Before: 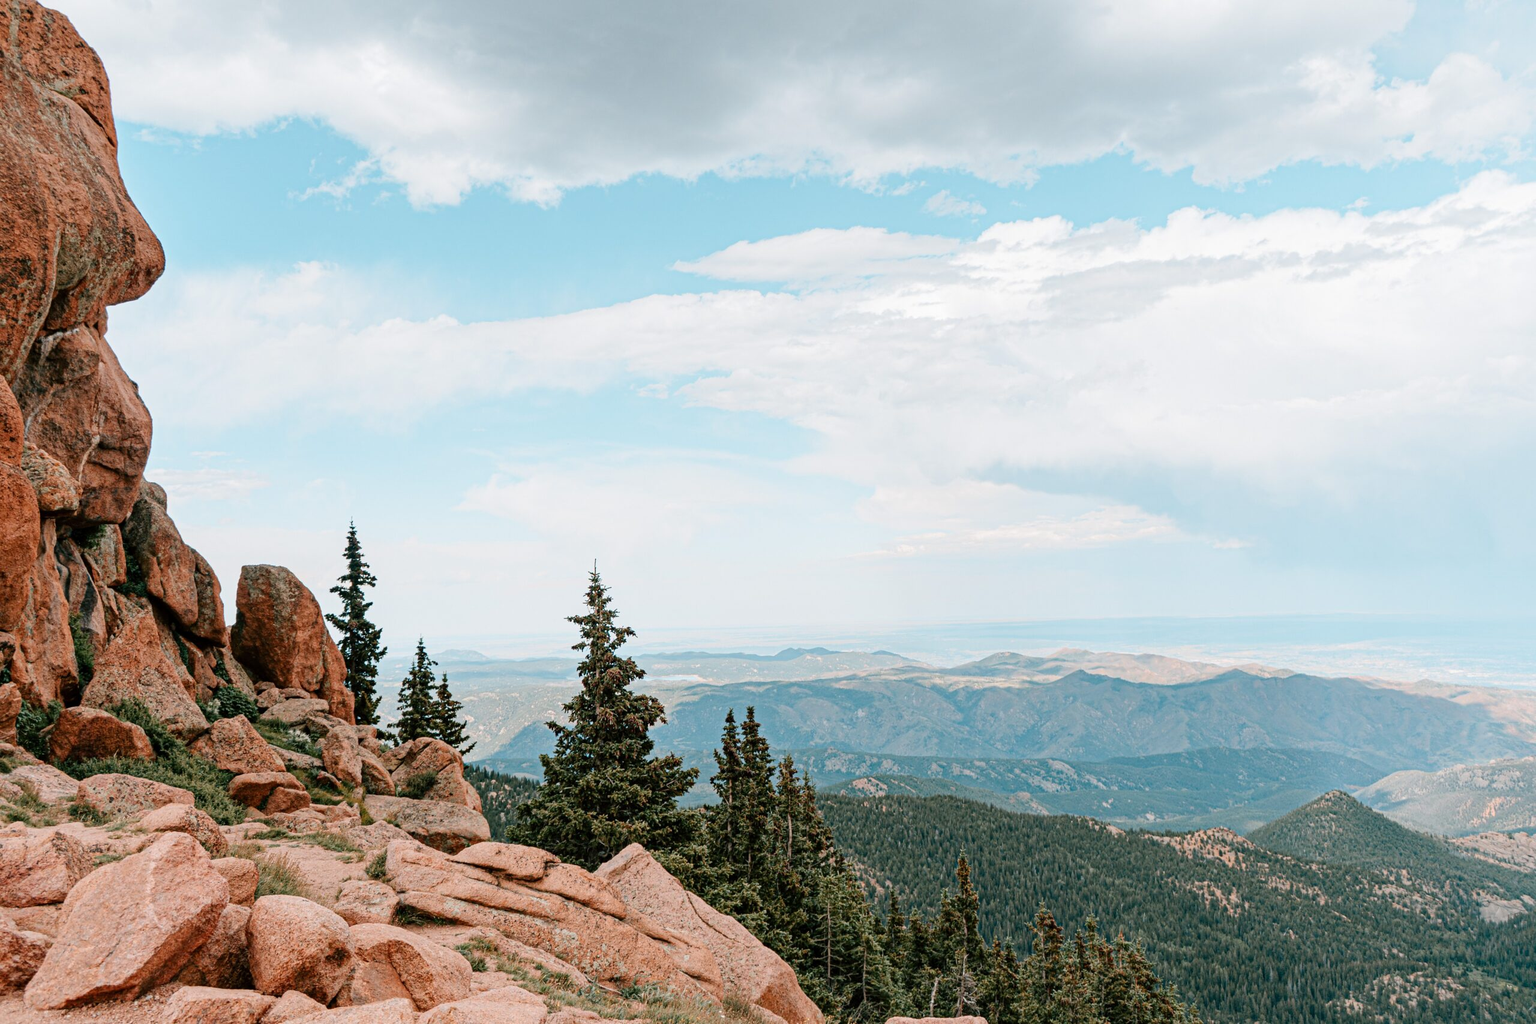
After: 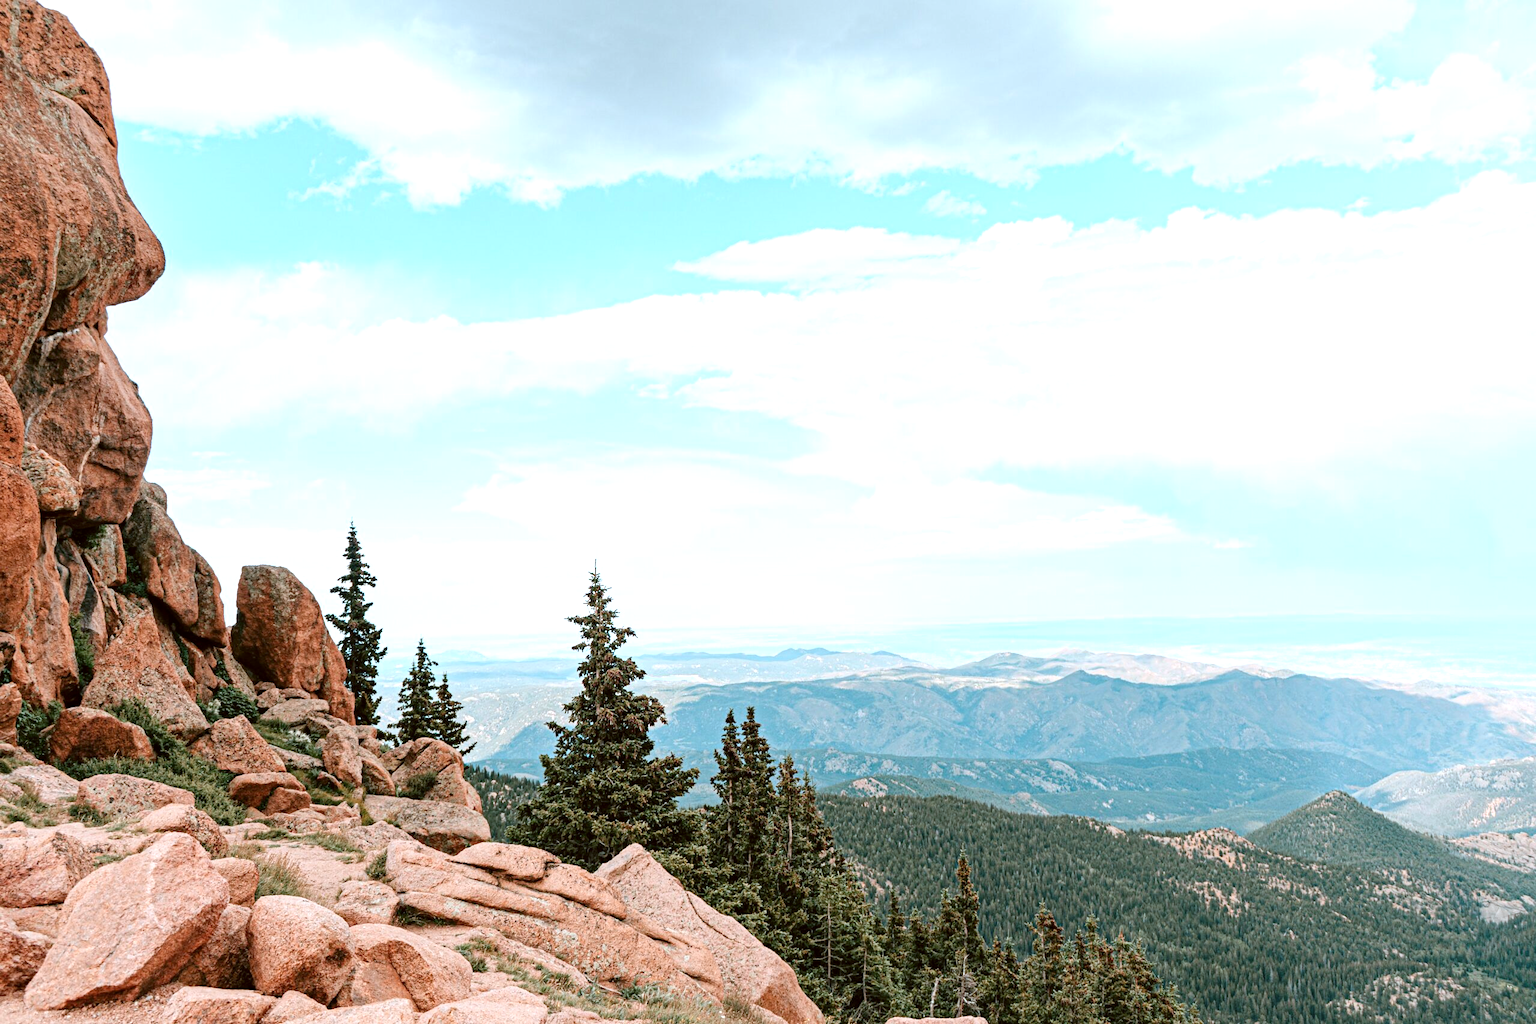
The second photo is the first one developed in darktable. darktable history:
exposure: exposure 0.554 EV, compensate highlight preservation false
color correction: highlights a* -3.02, highlights b* -6.31, shadows a* 2.99, shadows b* 5.73
color zones: curves: ch1 [(0, 0.469) (0.001, 0.469) (0.12, 0.446) (0.248, 0.469) (0.5, 0.5) (0.748, 0.5) (0.999, 0.469) (1, 0.469)]
